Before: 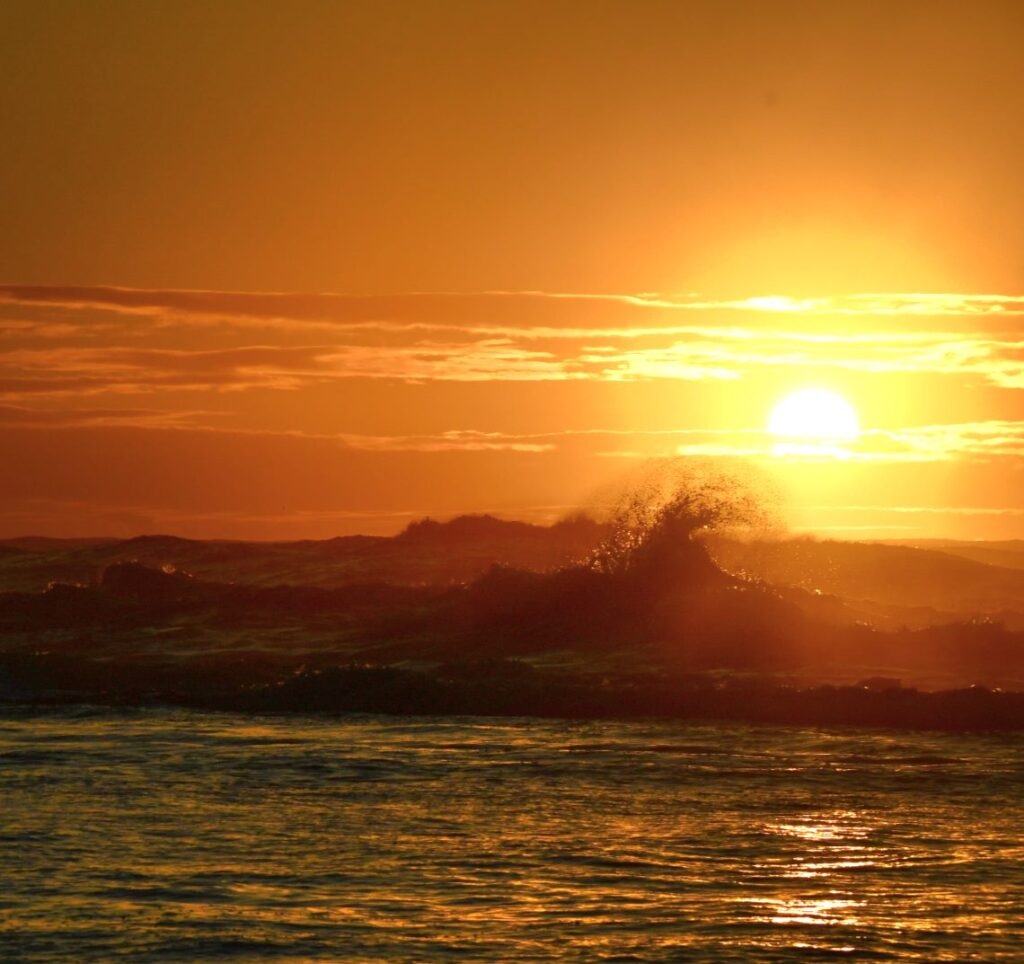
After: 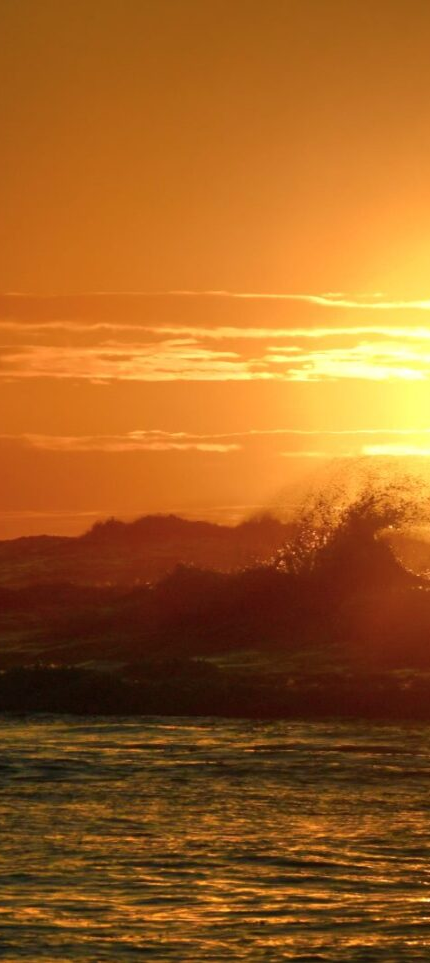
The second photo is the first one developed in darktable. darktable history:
crop: left 30.851%, right 27.104%
